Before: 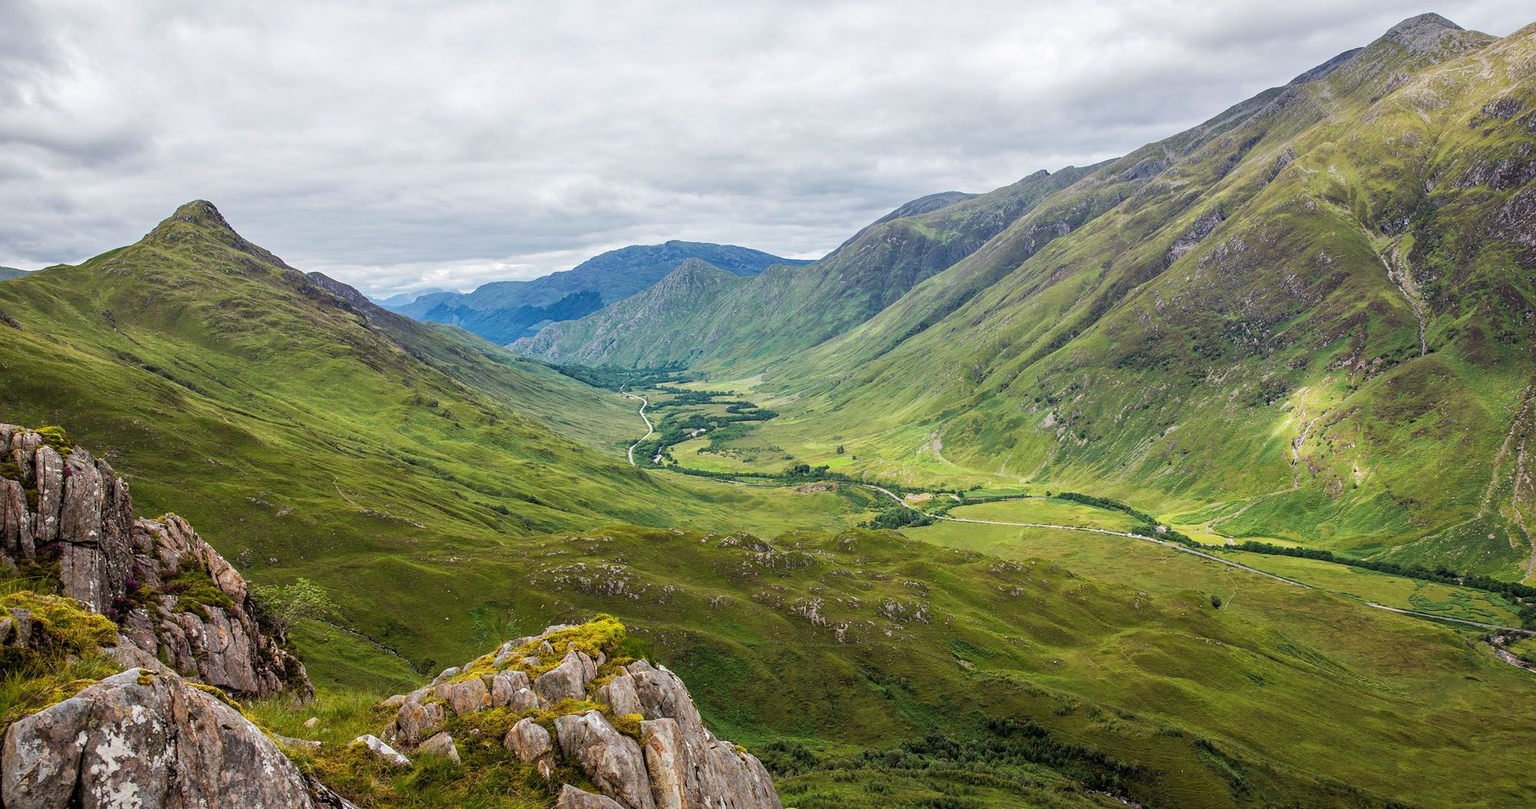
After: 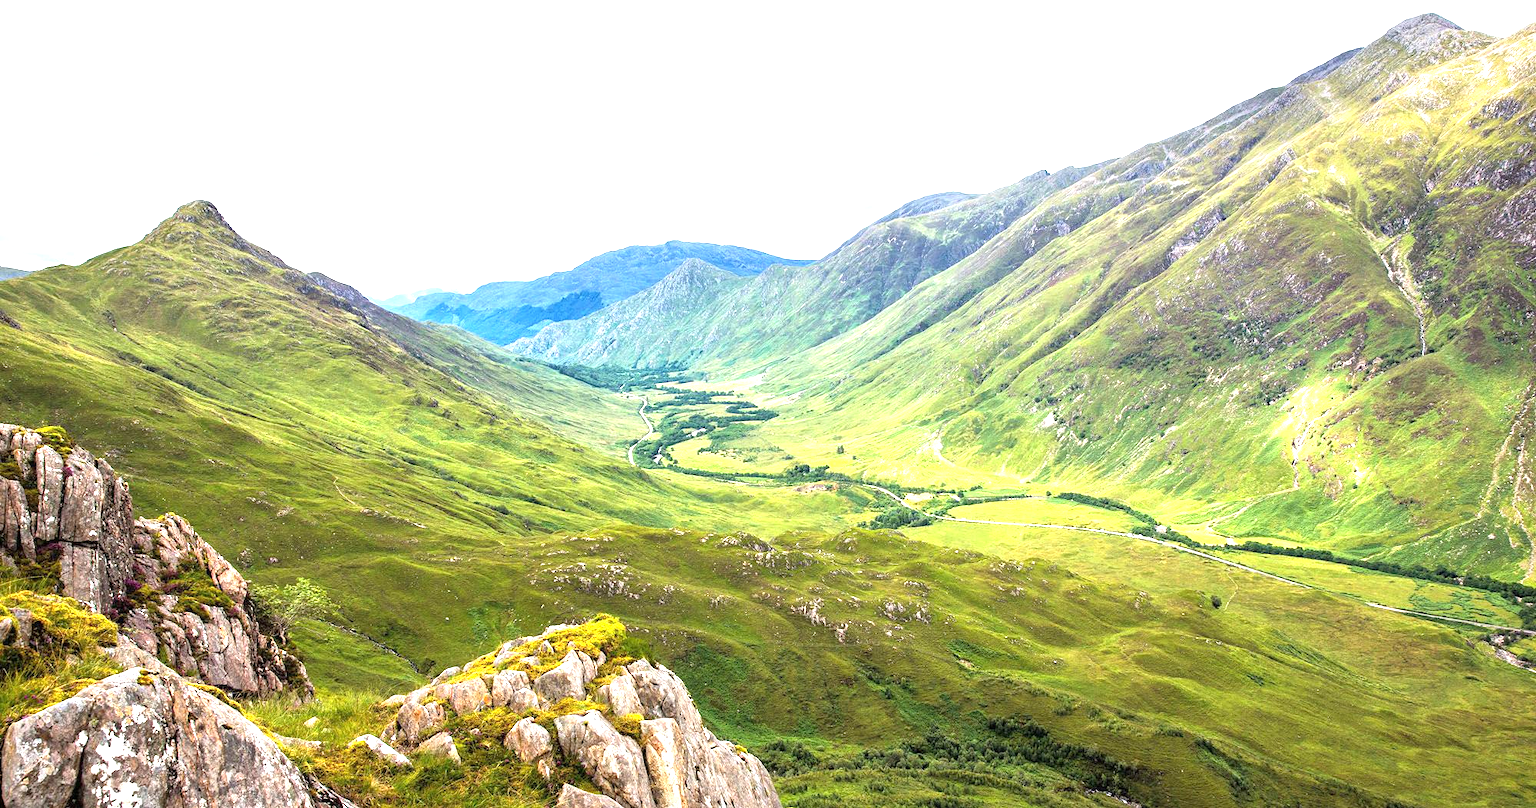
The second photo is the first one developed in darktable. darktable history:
exposure: black level correction 0, exposure 1.46 EV, compensate highlight preservation false
